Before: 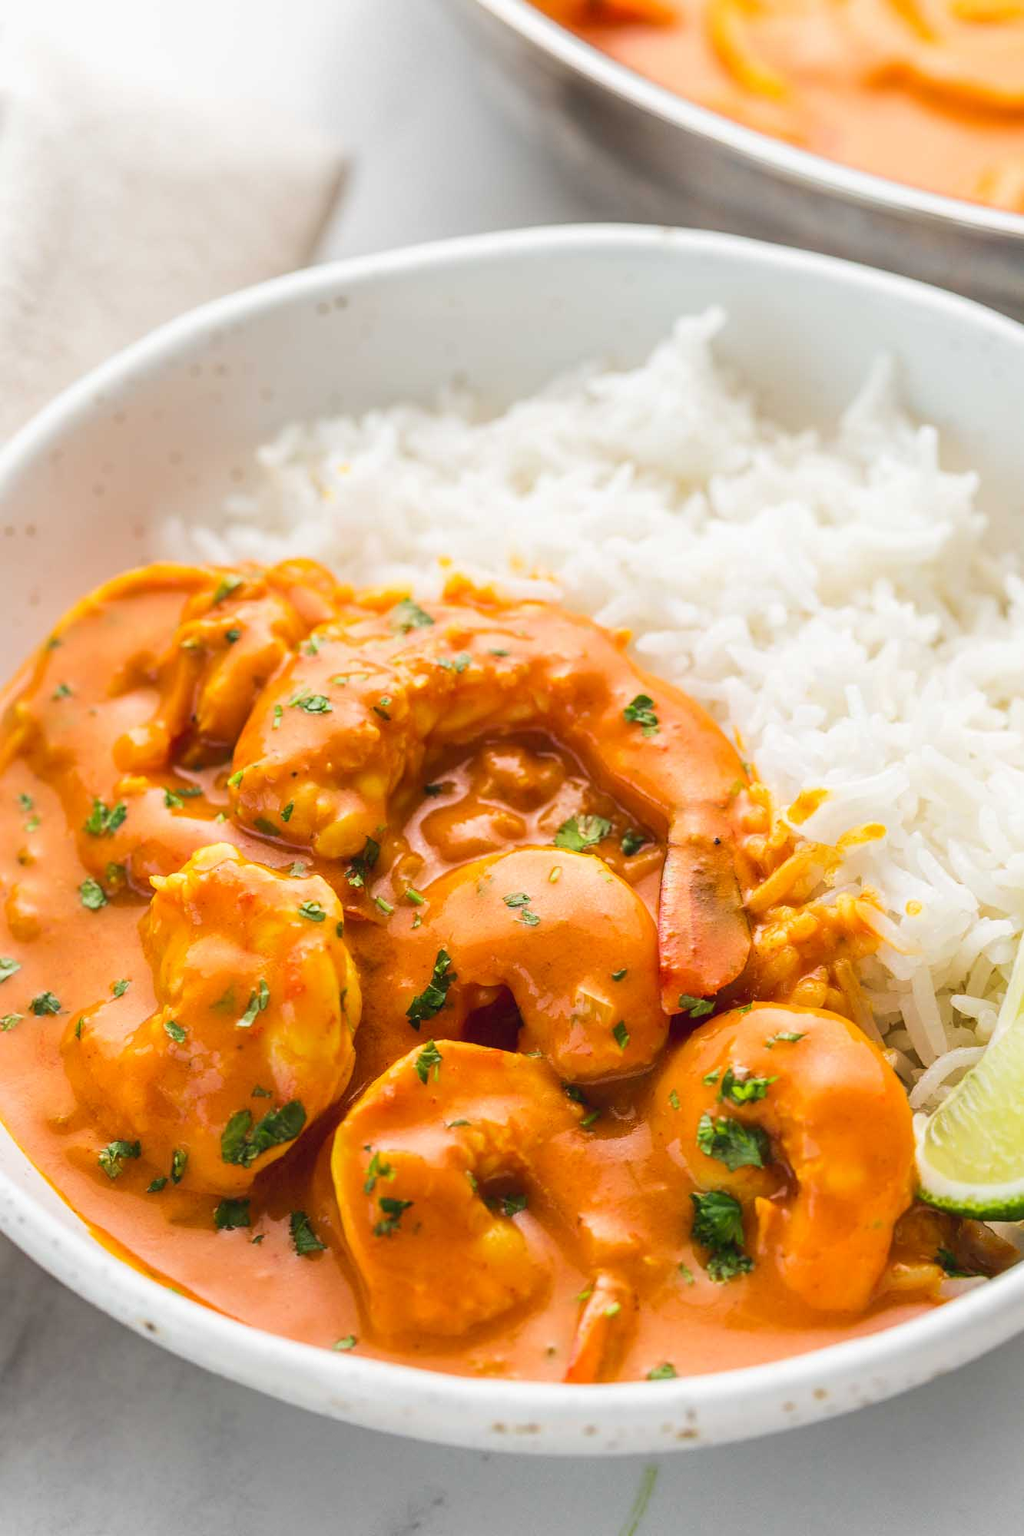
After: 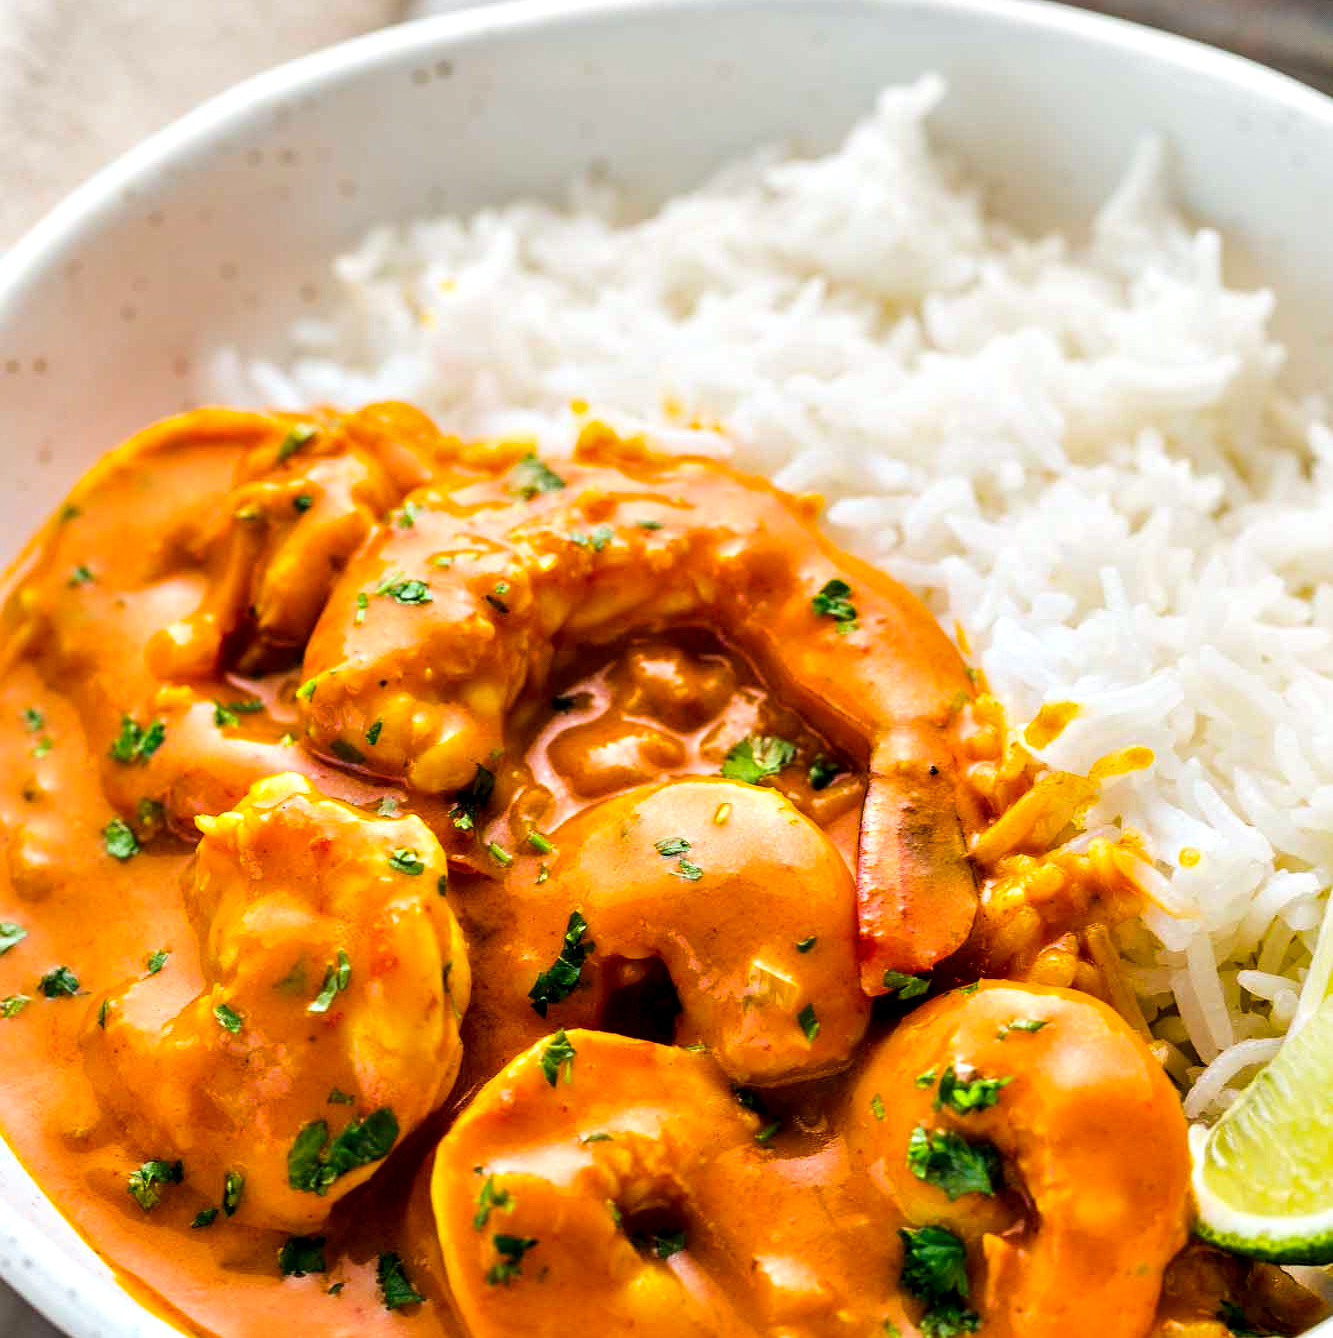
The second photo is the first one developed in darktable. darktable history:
color balance rgb: shadows lift › hue 87.23°, global offset › hue 171.3°, perceptual saturation grading › global saturation 25.441%
crop: top 16.293%, bottom 16.762%
contrast equalizer: y [[0.6 ×6], [0.55 ×6], [0 ×6], [0 ×6], [0 ×6]]
